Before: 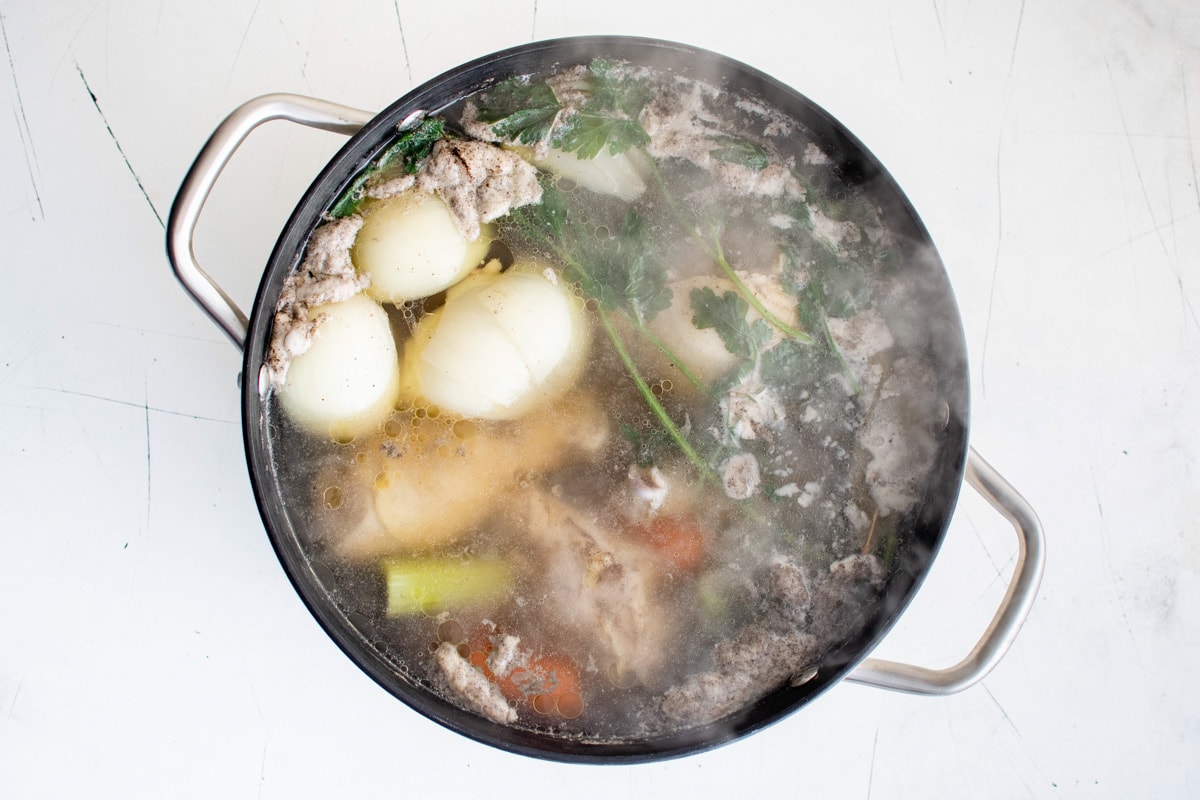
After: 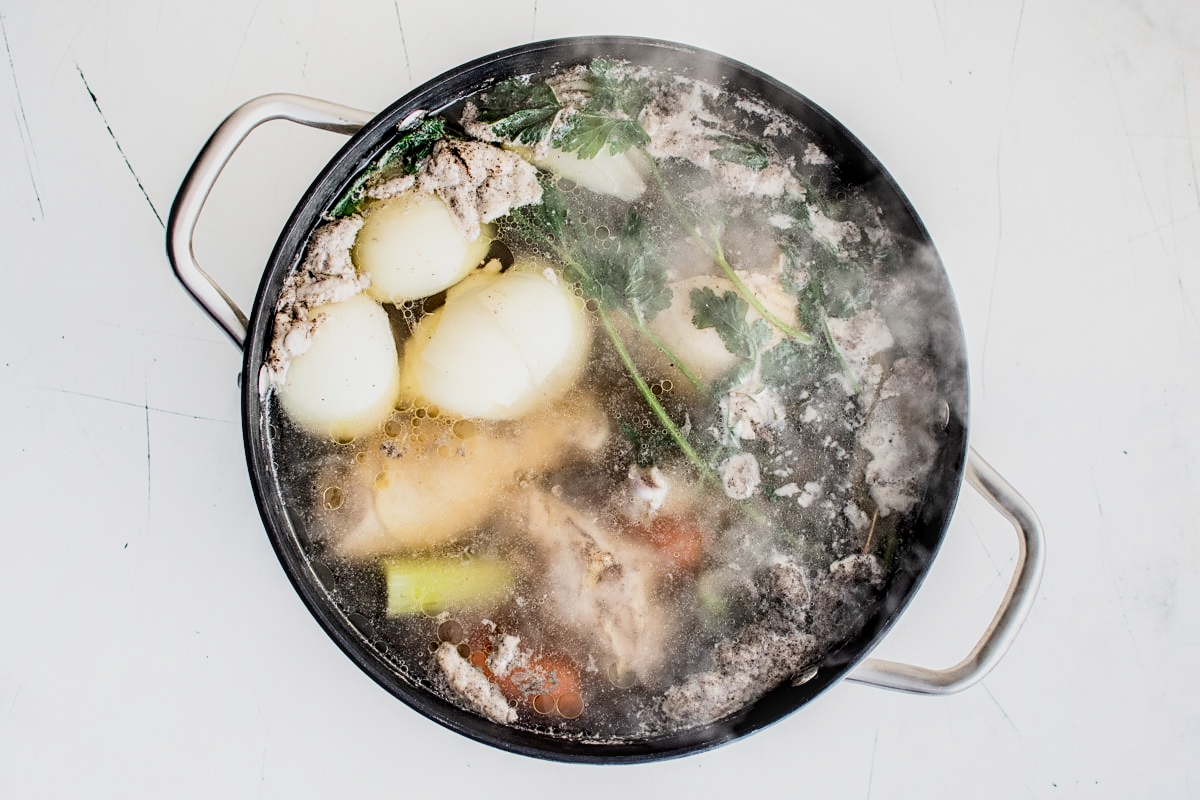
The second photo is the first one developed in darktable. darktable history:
local contrast: detail 130%
sharpen: radius 1.893, amount 0.41, threshold 1.375
filmic rgb: middle gray luminance 29.13%, black relative exposure -10.36 EV, white relative exposure 5.51 EV, threshold 2.94 EV, target black luminance 0%, hardness 3.94, latitude 2.61%, contrast 1.132, highlights saturation mix 4.44%, shadows ↔ highlights balance 14.51%, enable highlight reconstruction true
contrast brightness saturation: contrast 0.215
